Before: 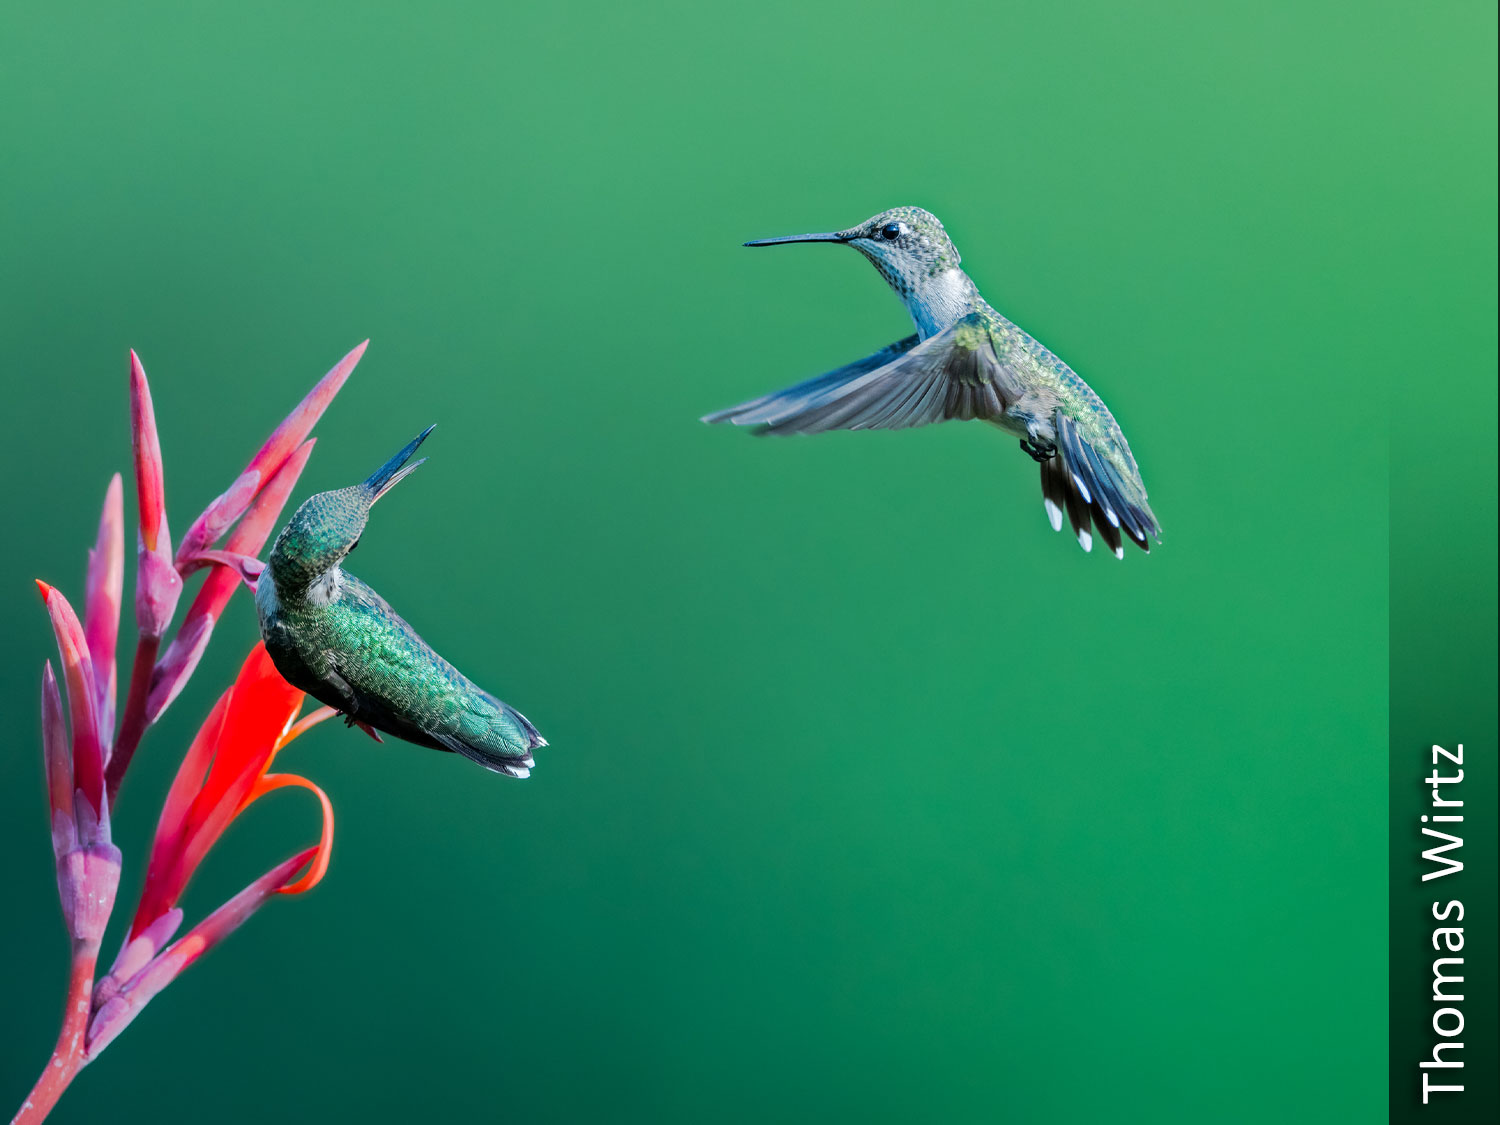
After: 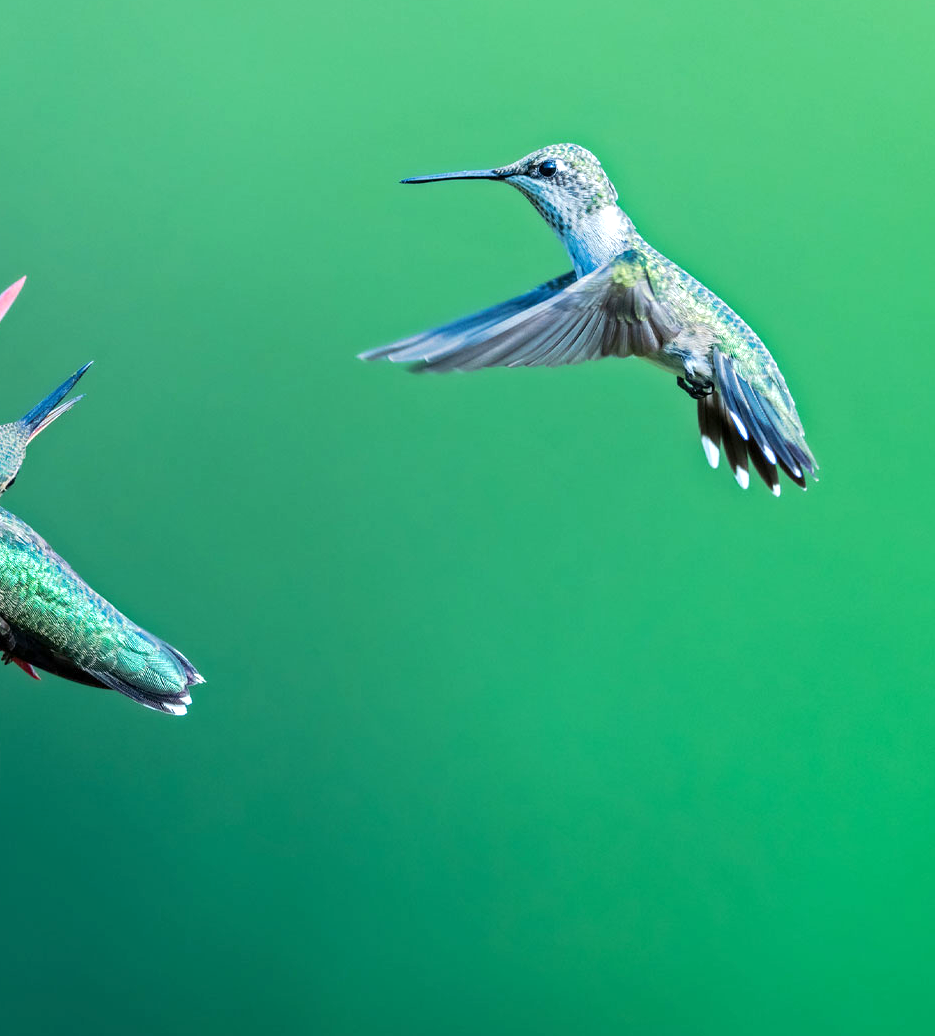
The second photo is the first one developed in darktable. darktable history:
crop and rotate: left 22.918%, top 5.629%, right 14.711%, bottom 2.247%
exposure: exposure 0.6 EV, compensate highlight preservation false
color zones: curves: ch1 [(0, 0.525) (0.143, 0.556) (0.286, 0.52) (0.429, 0.5) (0.571, 0.5) (0.714, 0.5) (0.857, 0.503) (1, 0.525)]
